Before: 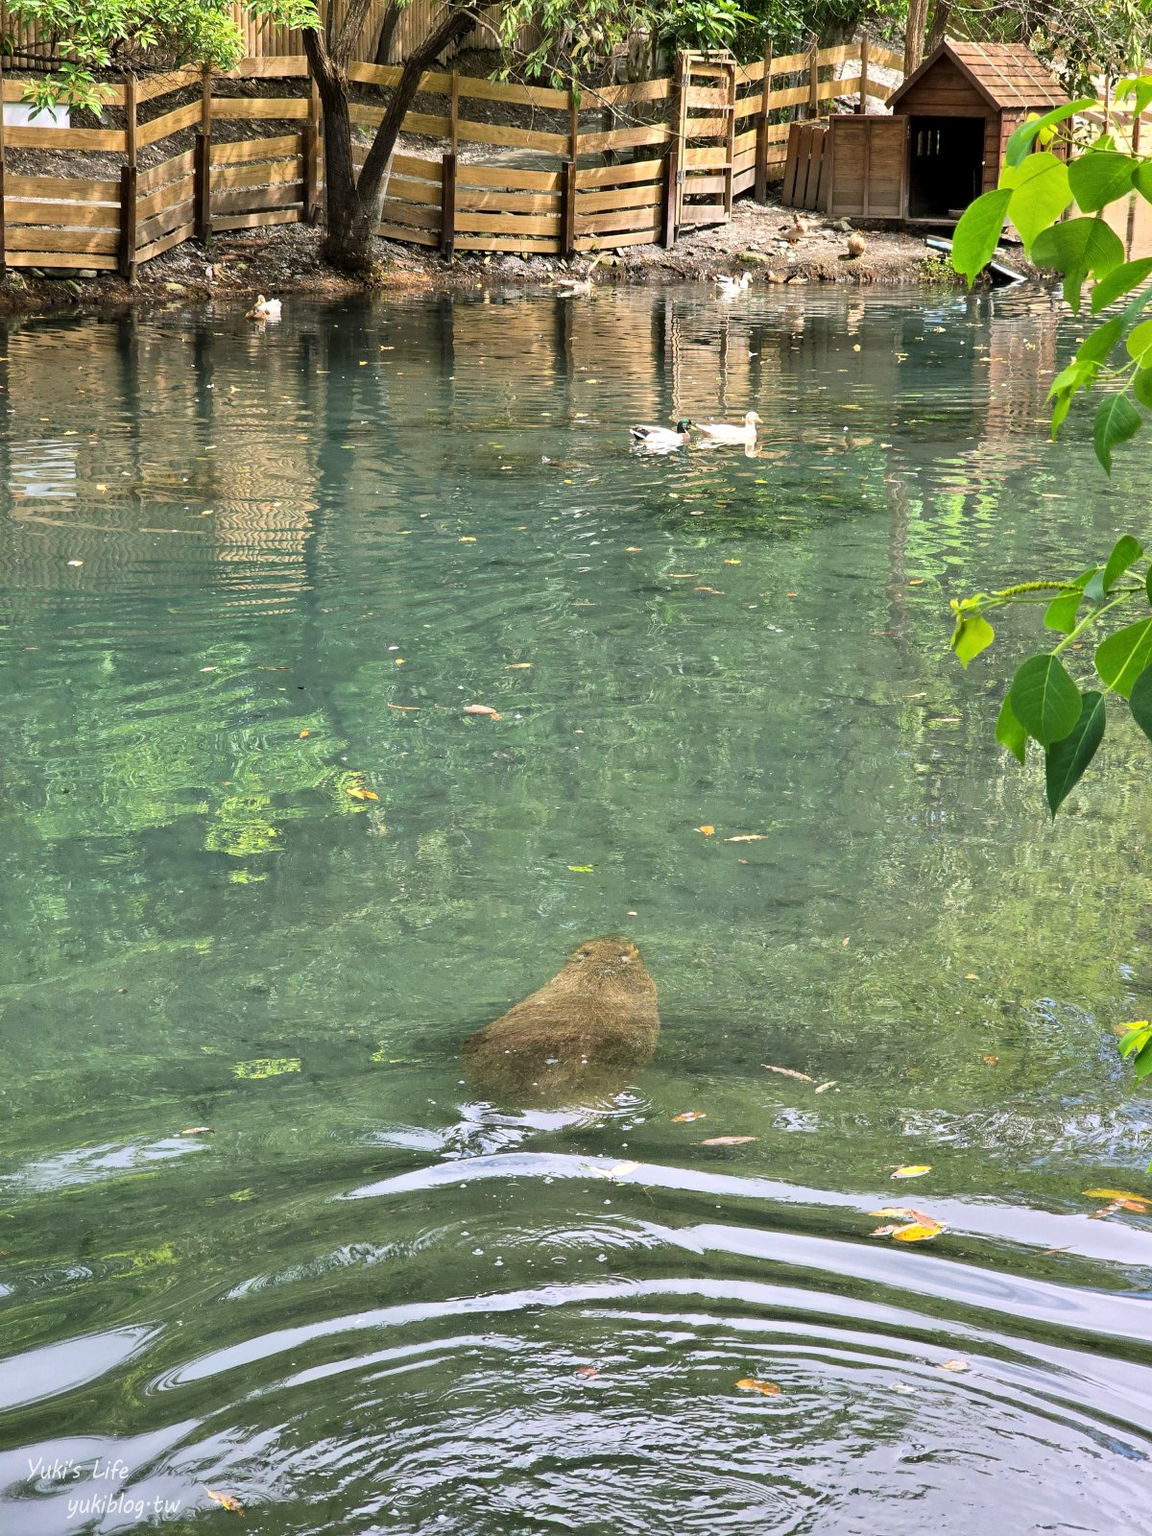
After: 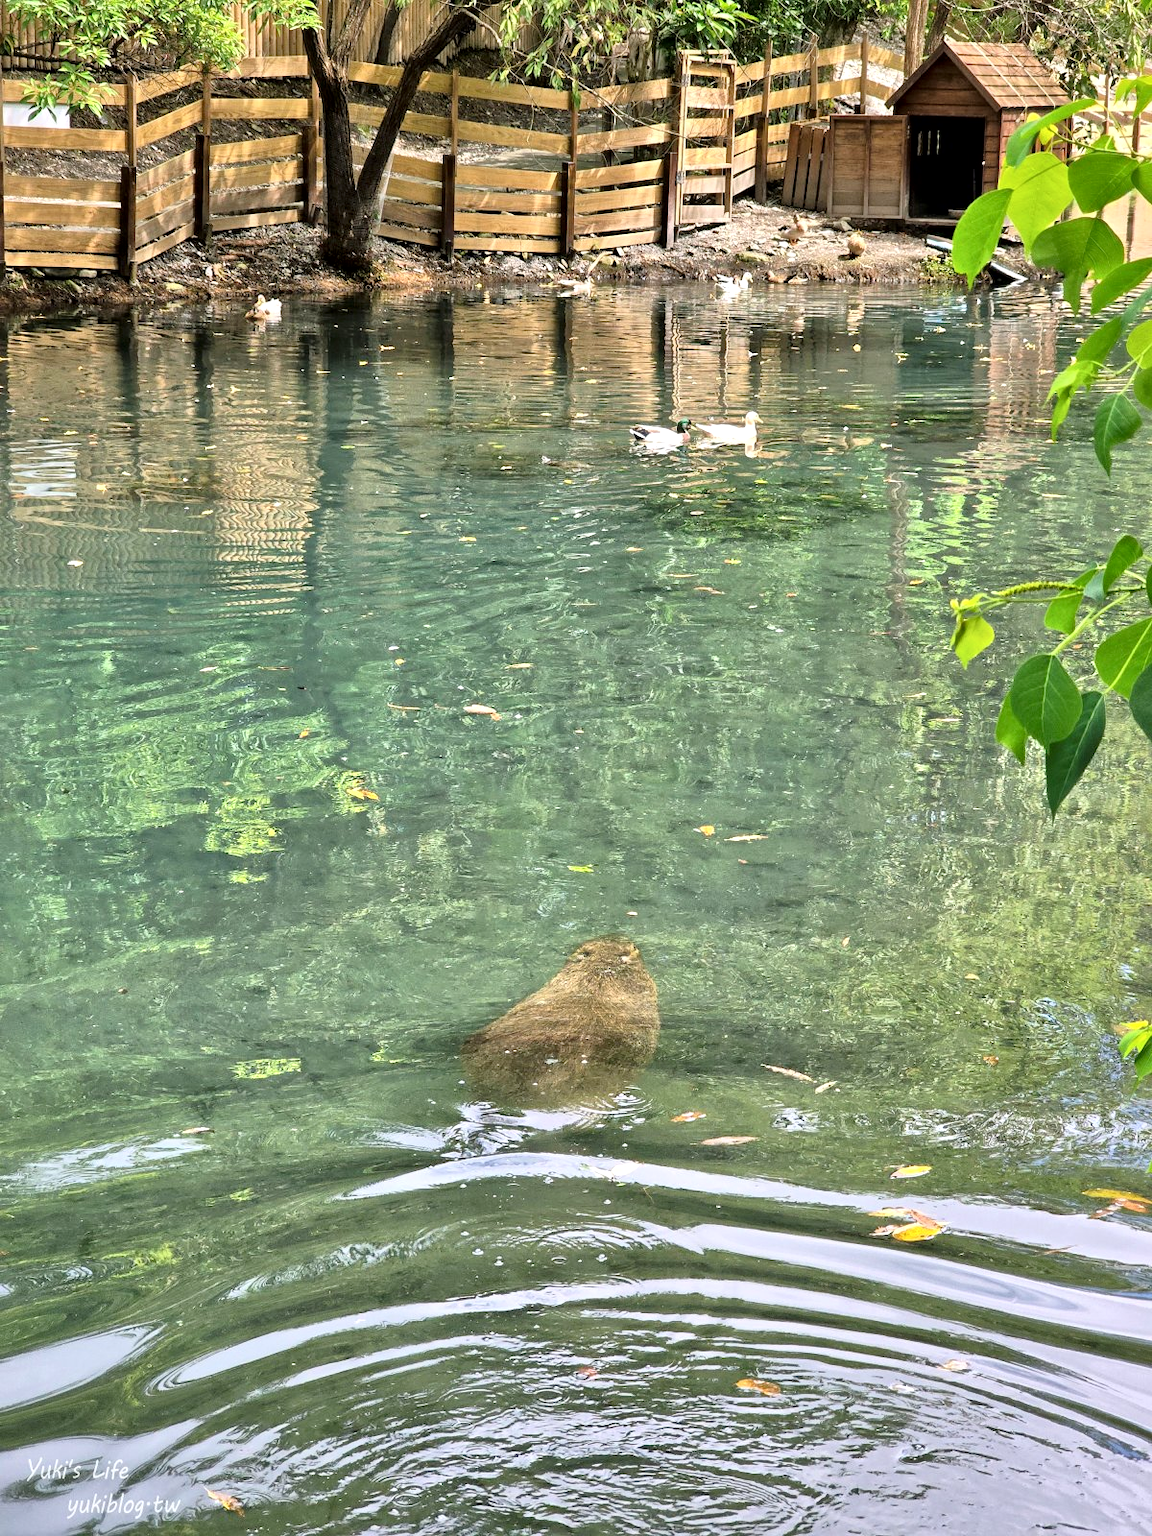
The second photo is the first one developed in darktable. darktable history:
local contrast: mode bilateral grid, contrast 20, coarseness 50, detail 150%, midtone range 0.2
tone equalizer: -8 EV 0.001 EV, -7 EV -0.004 EV, -6 EV 0.009 EV, -5 EV 0.032 EV, -4 EV 0.276 EV, -3 EV 0.644 EV, -2 EV 0.584 EV, -1 EV 0.187 EV, +0 EV 0.024 EV
